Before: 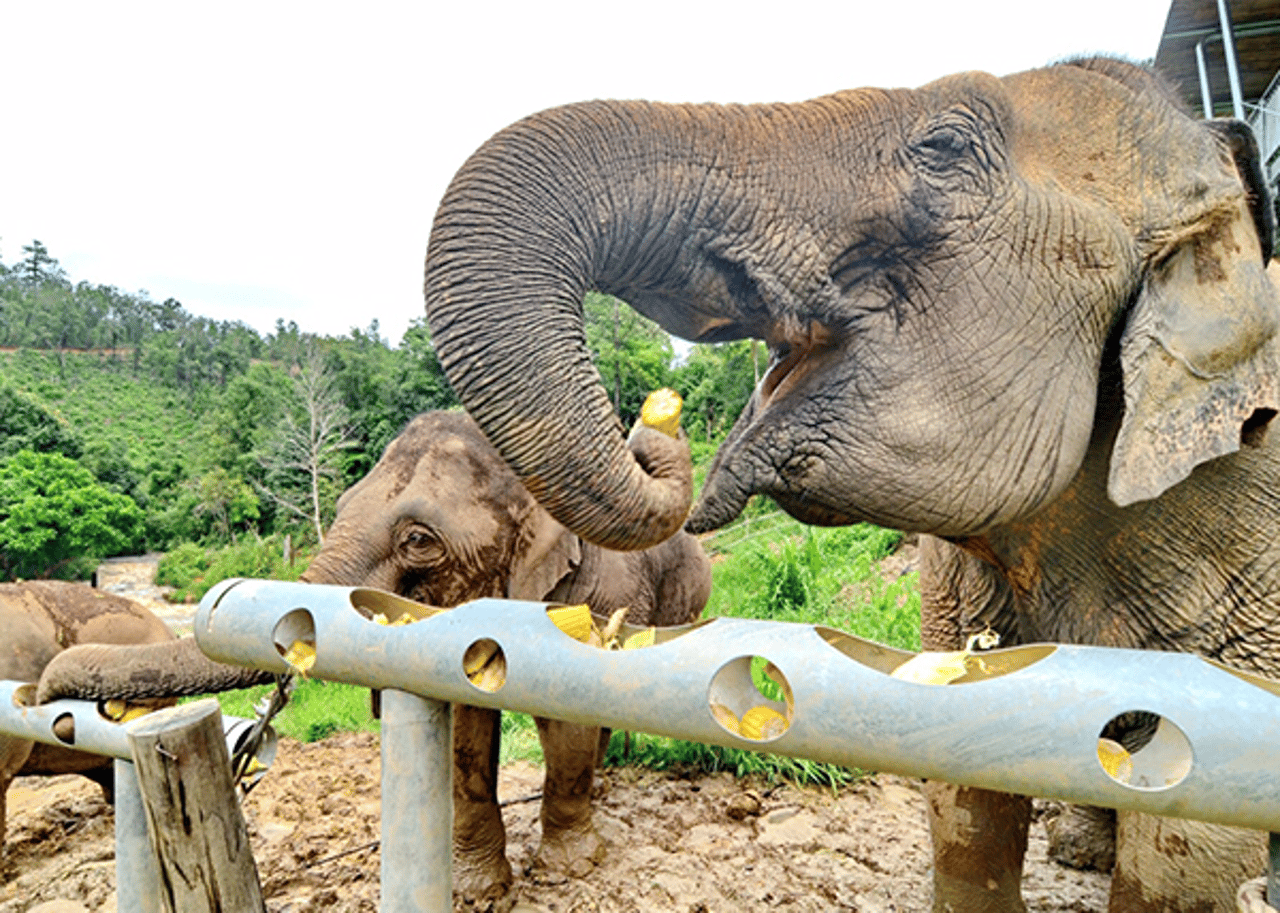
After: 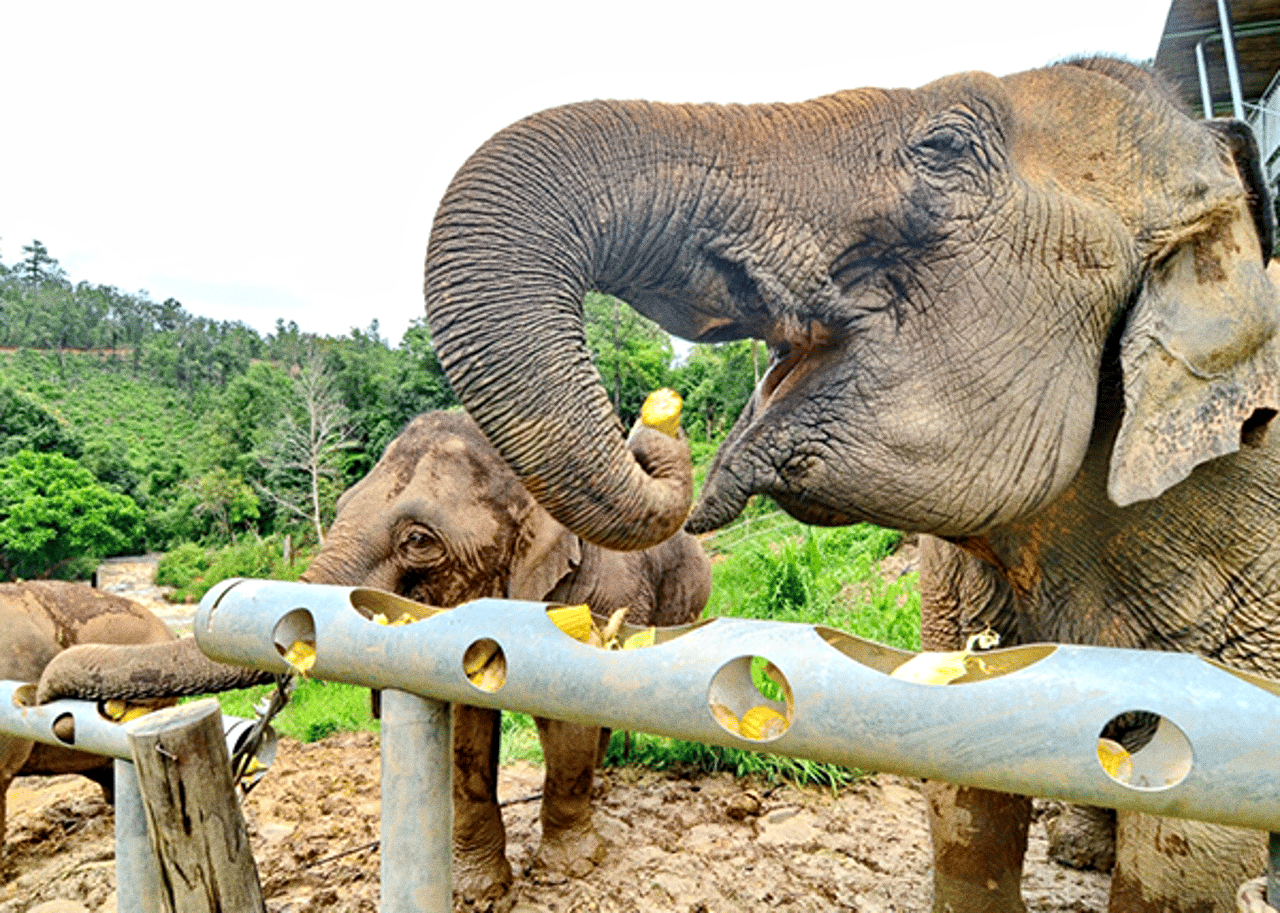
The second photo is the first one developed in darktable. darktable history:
color contrast: green-magenta contrast 1.1, blue-yellow contrast 1.1, unbound 0
grain: coarseness 0.47 ISO
local contrast: mode bilateral grid, contrast 28, coarseness 16, detail 115%, midtone range 0.2
